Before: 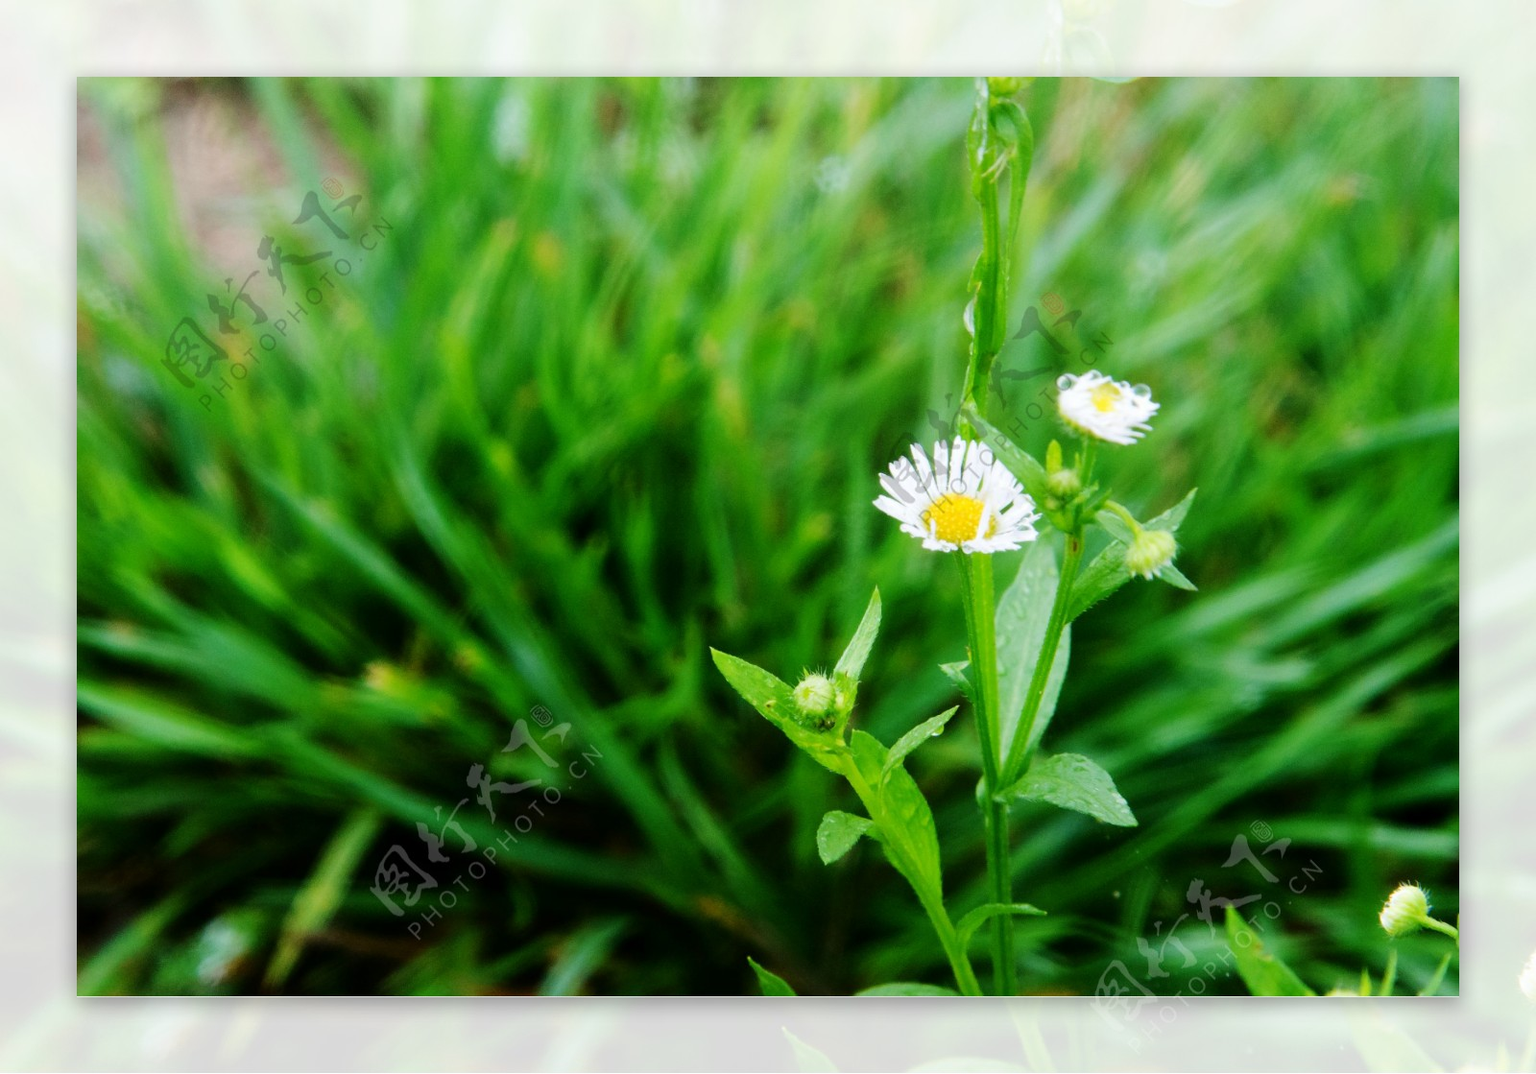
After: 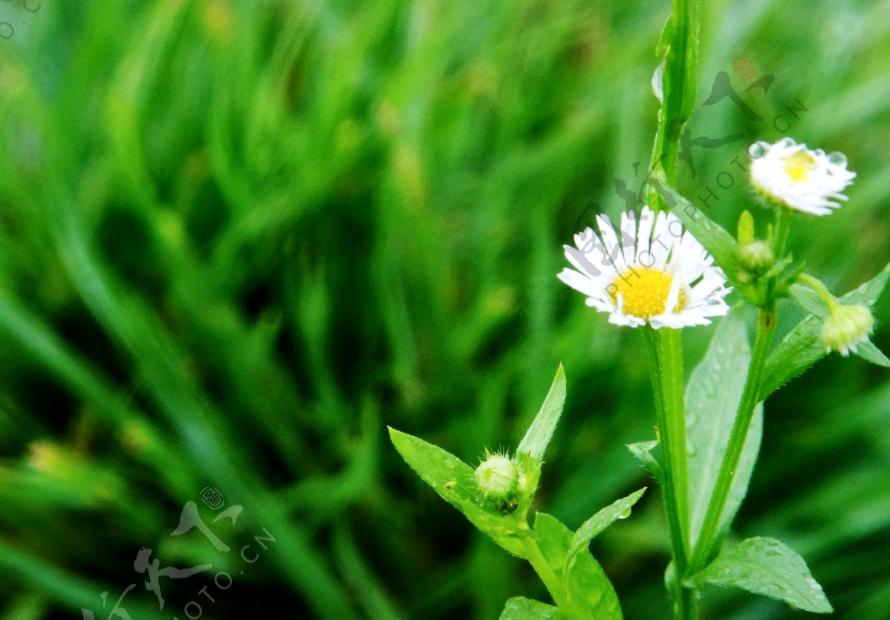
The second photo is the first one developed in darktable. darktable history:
crop and rotate: left 22.052%, top 22.19%, right 22.271%, bottom 22.371%
local contrast: mode bilateral grid, contrast 25, coarseness 50, detail 123%, midtone range 0.2
